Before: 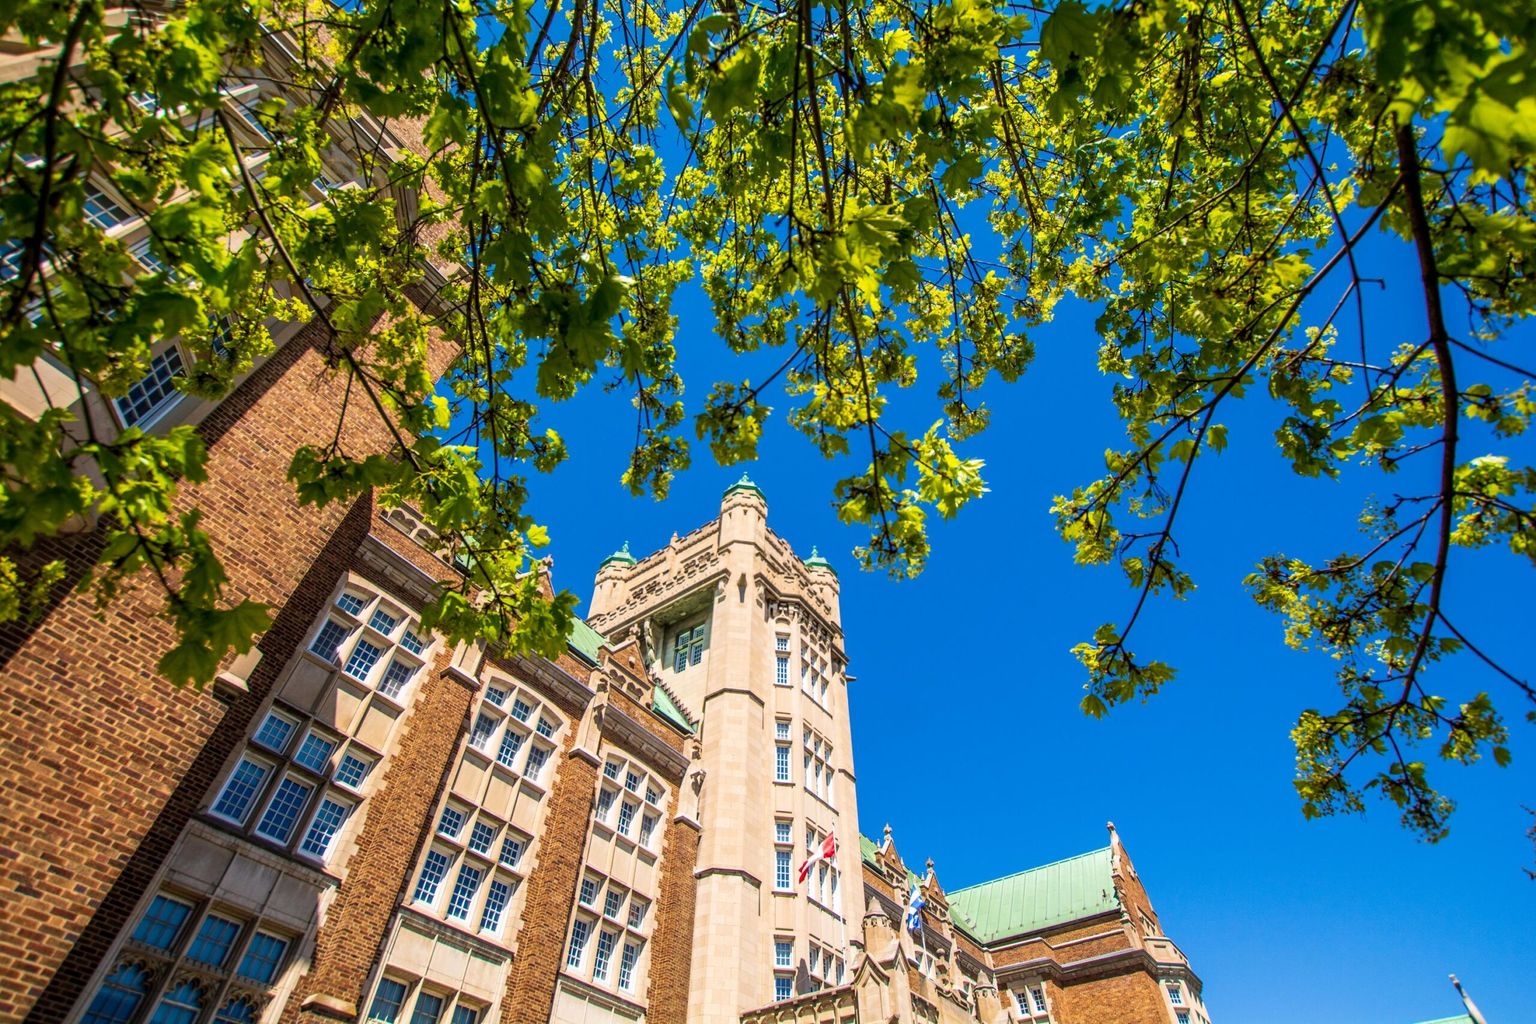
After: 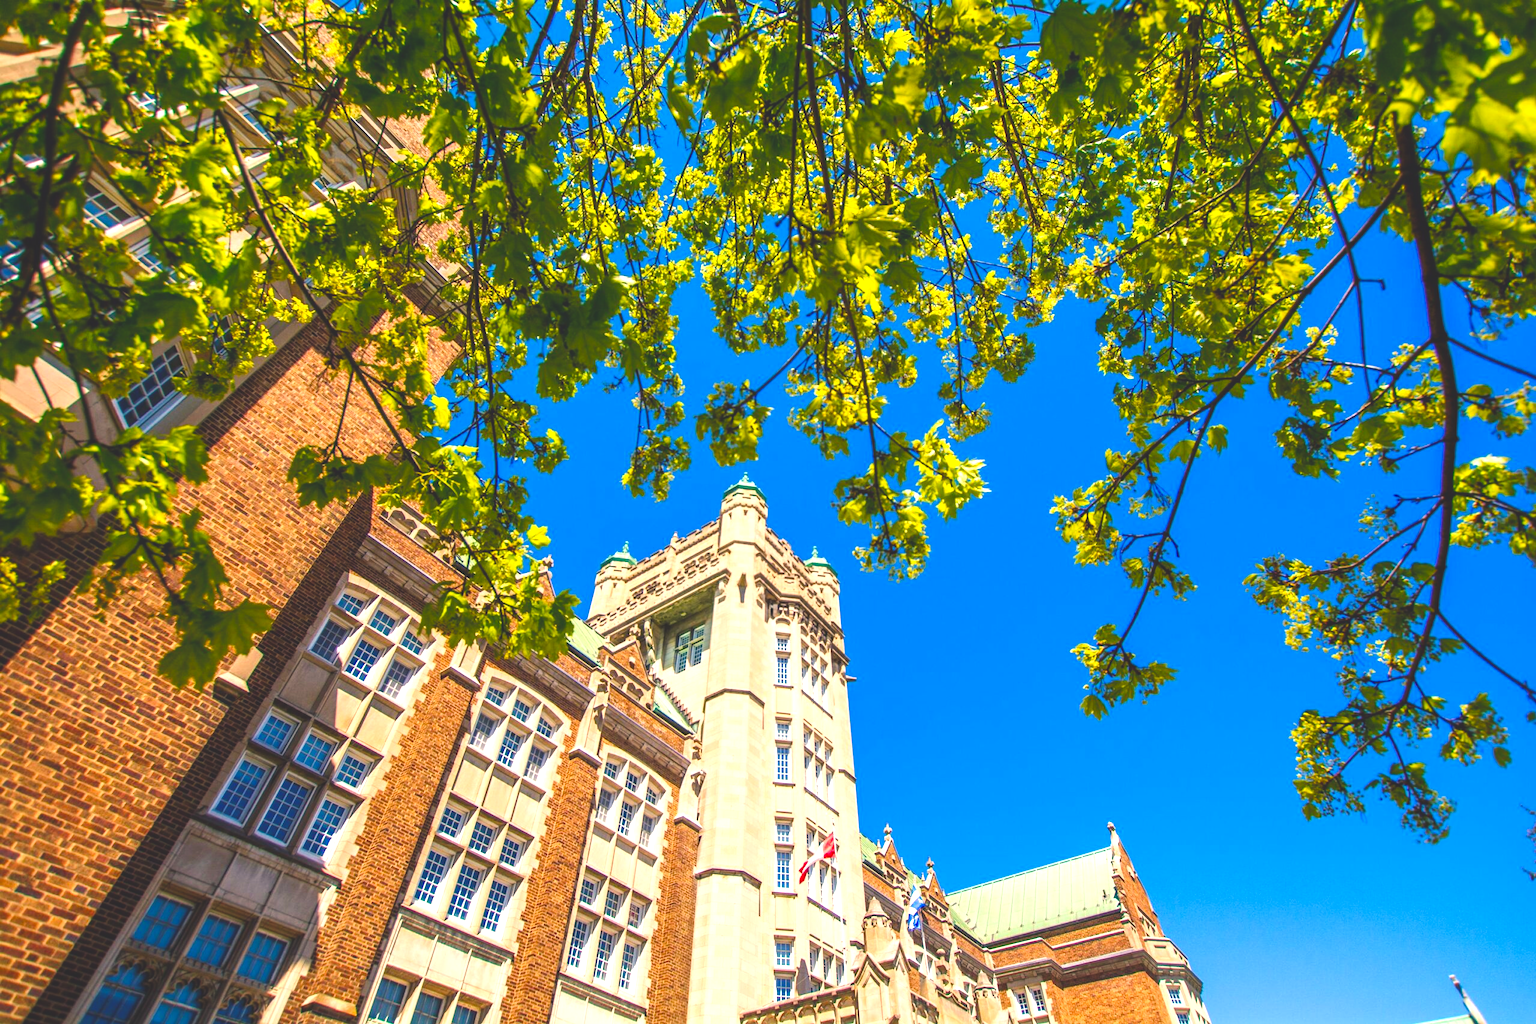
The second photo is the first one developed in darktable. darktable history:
levels: levels [0, 0.43, 0.859]
color balance rgb: shadows lift › chroma 2%, shadows lift › hue 247.2°, power › chroma 0.3%, power › hue 25.2°, highlights gain › chroma 3%, highlights gain › hue 60°, global offset › luminance 2%, perceptual saturation grading › global saturation 20%, perceptual saturation grading › highlights -20%, perceptual saturation grading › shadows 30%
